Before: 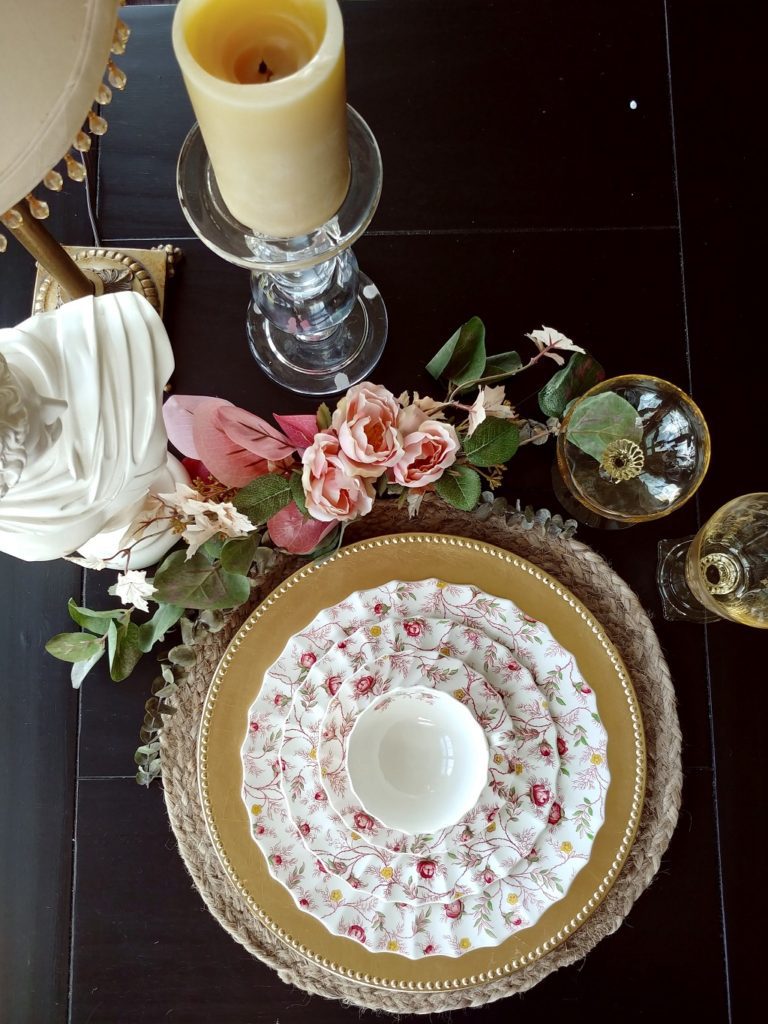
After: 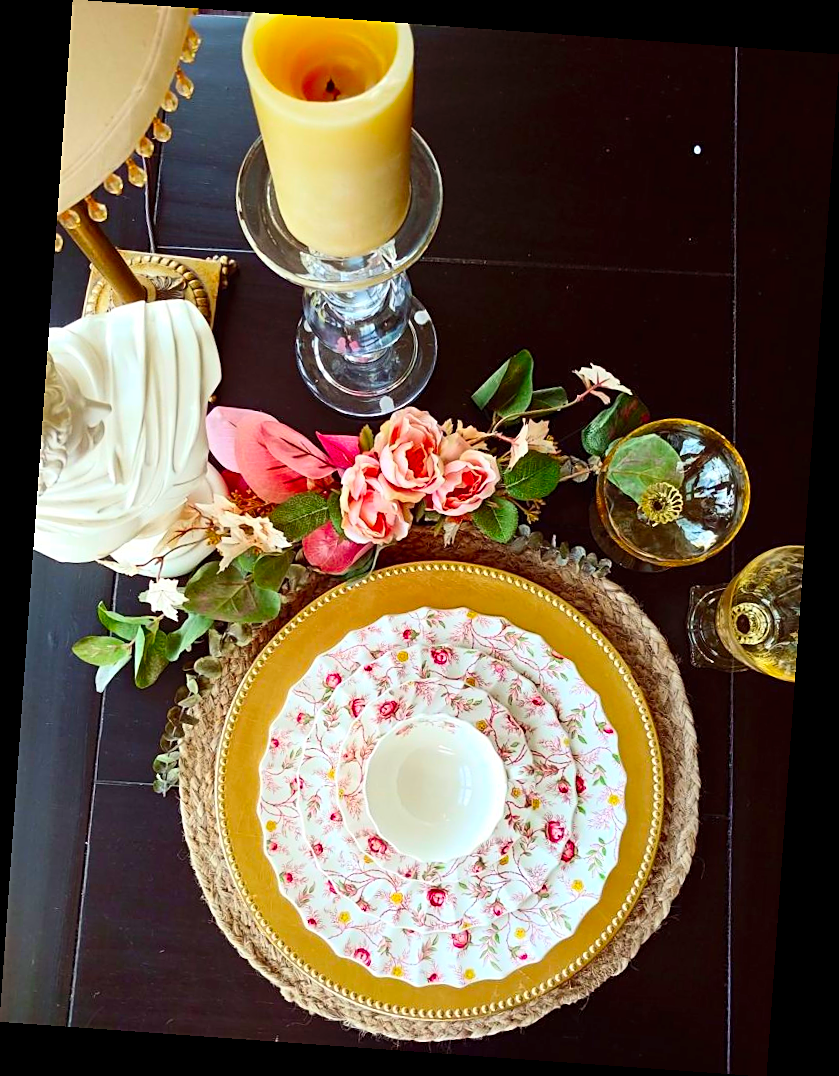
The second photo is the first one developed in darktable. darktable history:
color correction: saturation 1.1
rotate and perspective: rotation 4.1°, automatic cropping off
sharpen: on, module defaults
contrast brightness saturation: contrast 0.2, brightness 0.2, saturation 0.8
